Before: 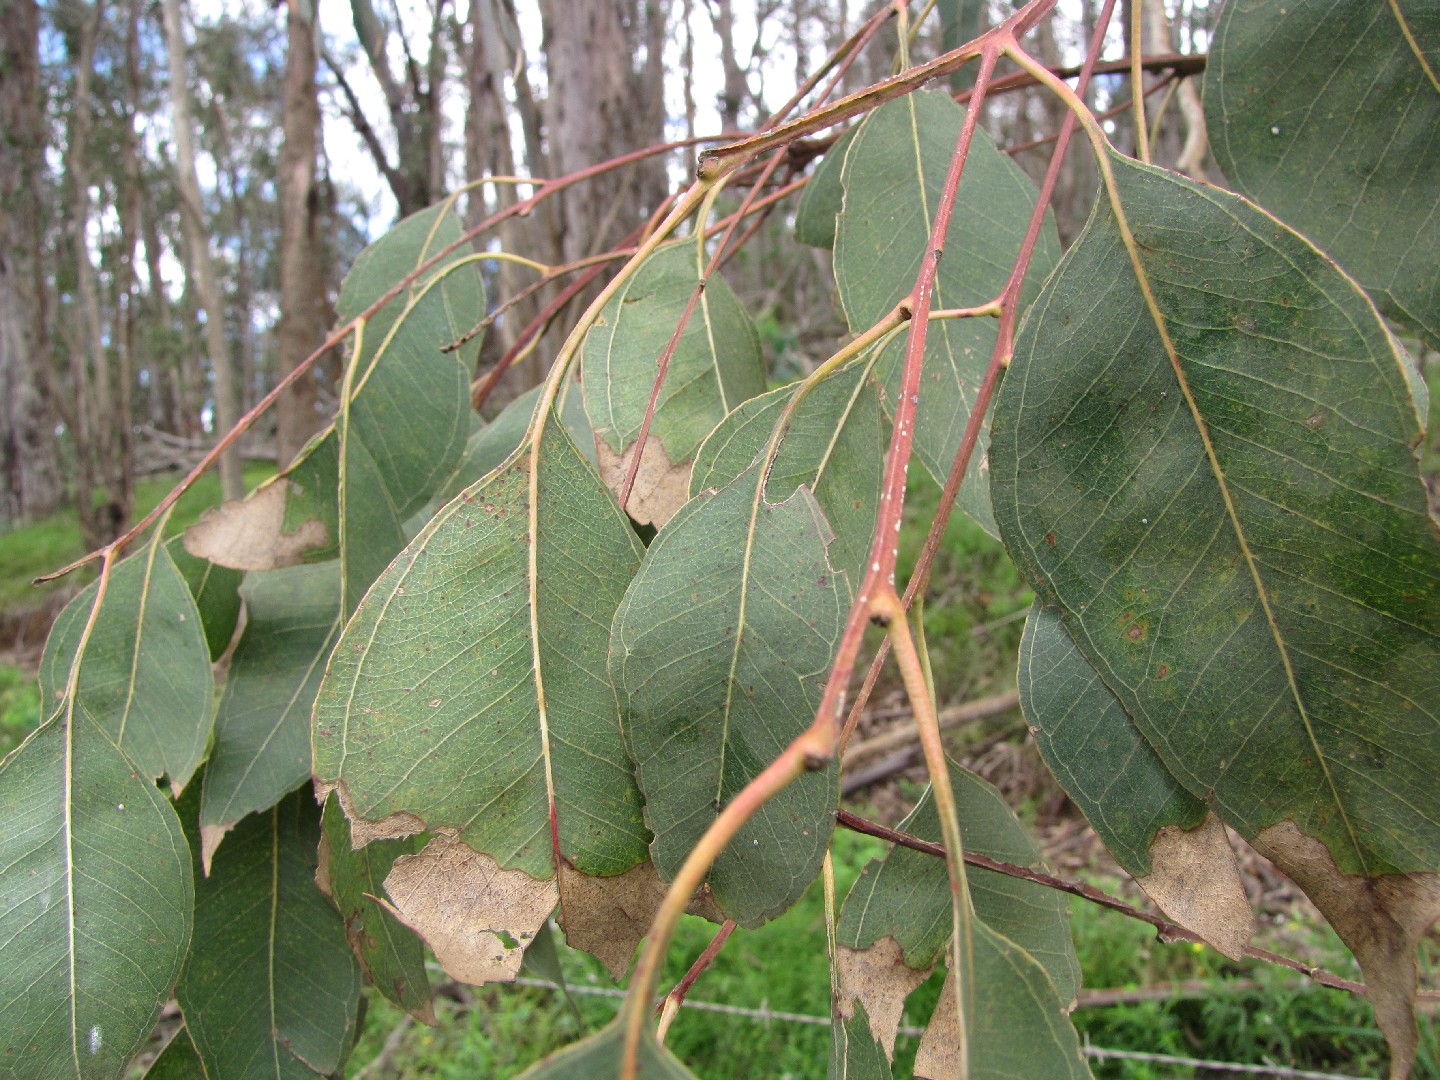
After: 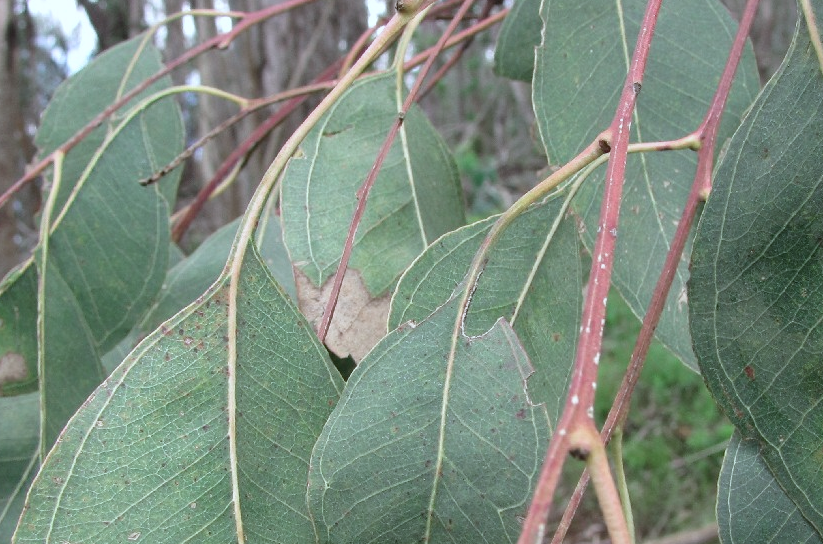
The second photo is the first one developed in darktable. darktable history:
white balance: red 0.924, blue 1.095
crop: left 20.932%, top 15.471%, right 21.848%, bottom 34.081%
color contrast: blue-yellow contrast 0.7
